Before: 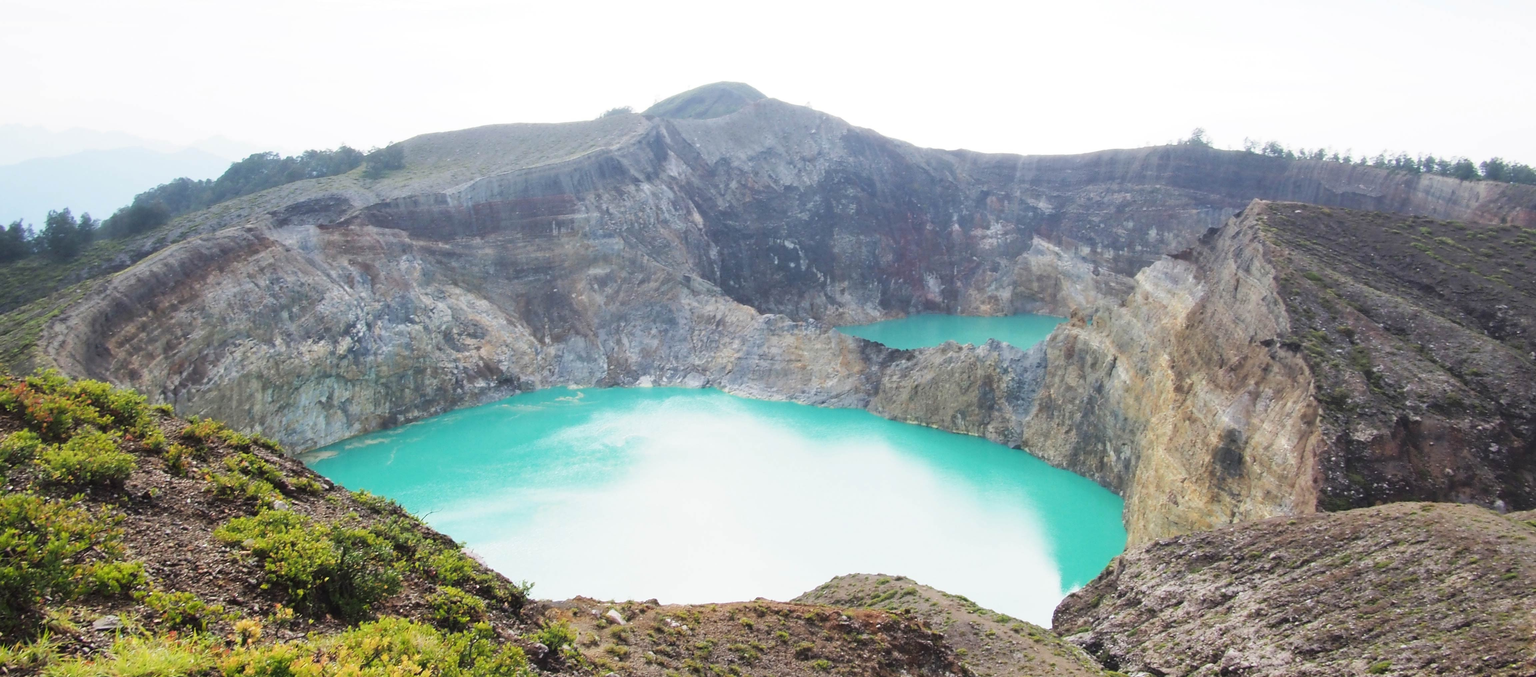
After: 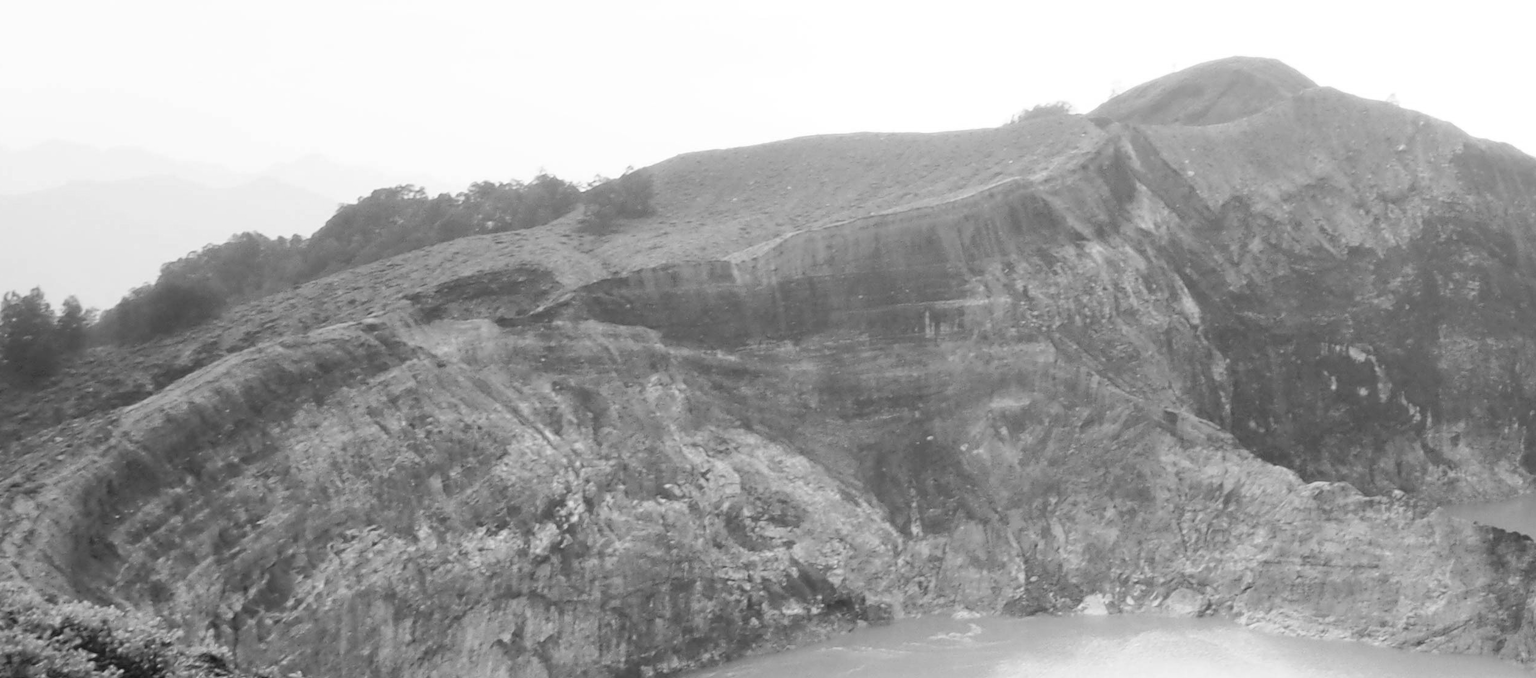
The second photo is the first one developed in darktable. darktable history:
monochrome: on, module defaults
crop and rotate: left 3.047%, top 7.509%, right 42.236%, bottom 37.598%
